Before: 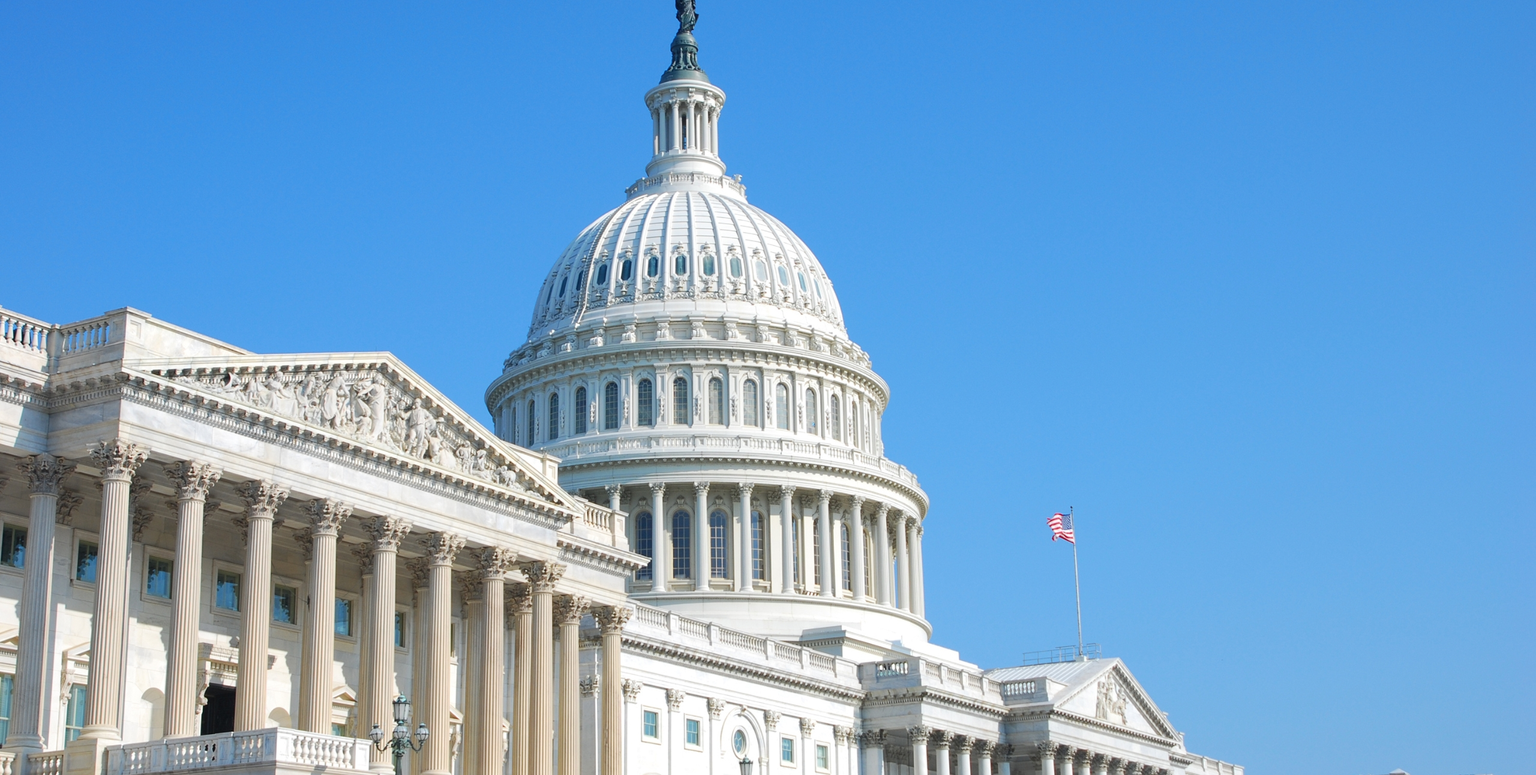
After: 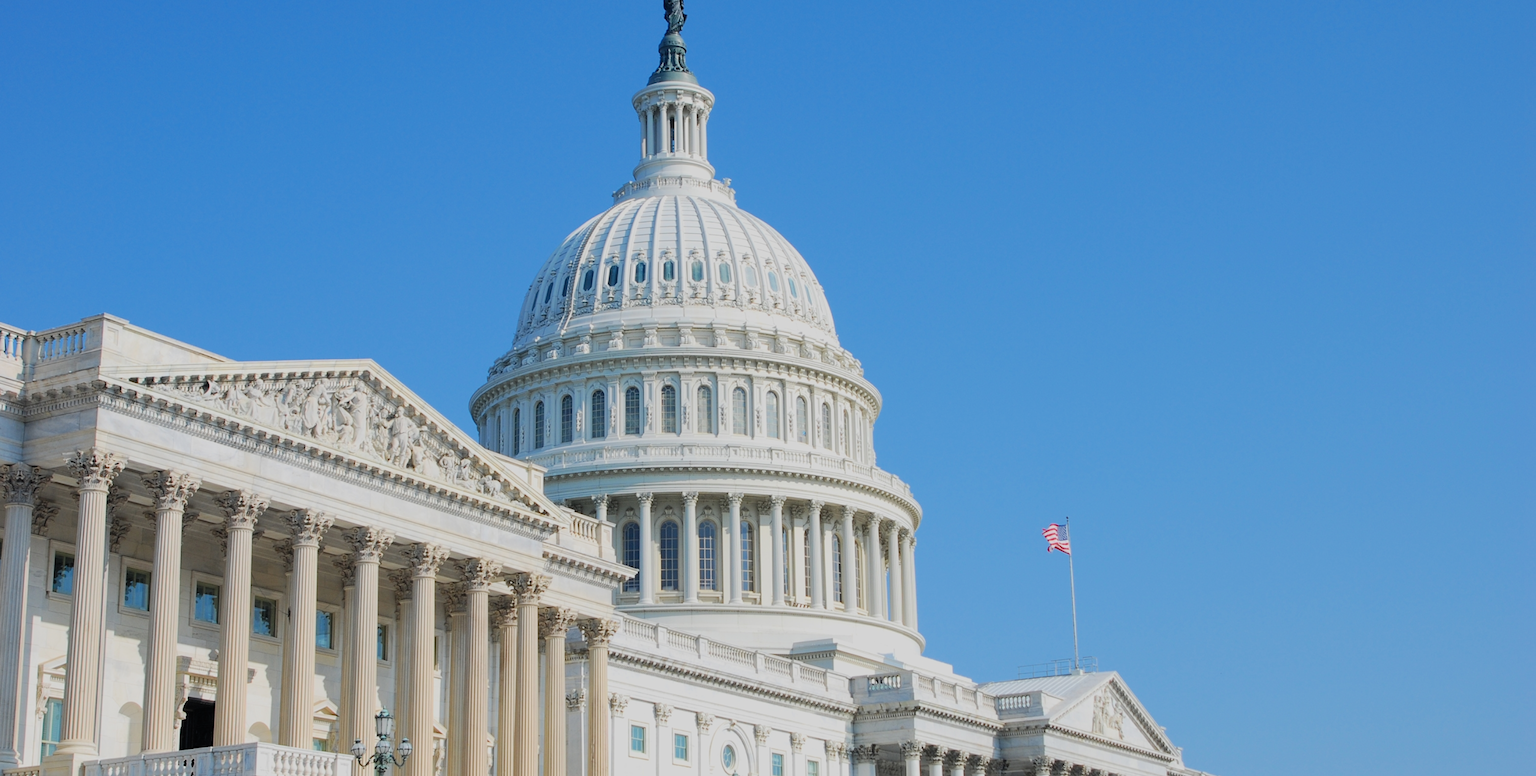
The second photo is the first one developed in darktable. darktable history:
crop: left 1.657%, right 0.283%, bottom 1.736%
filmic rgb: black relative exposure -7.65 EV, white relative exposure 4.56 EV, hardness 3.61, color science v6 (2022)
